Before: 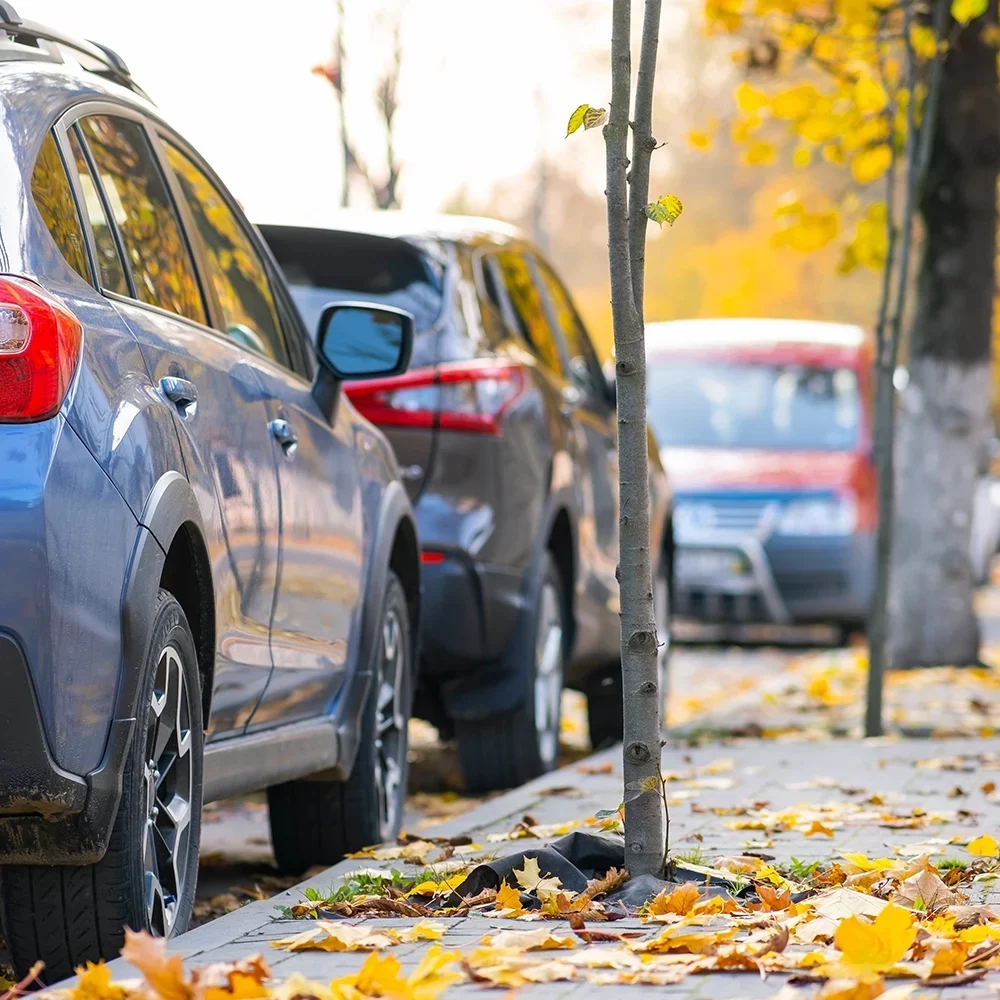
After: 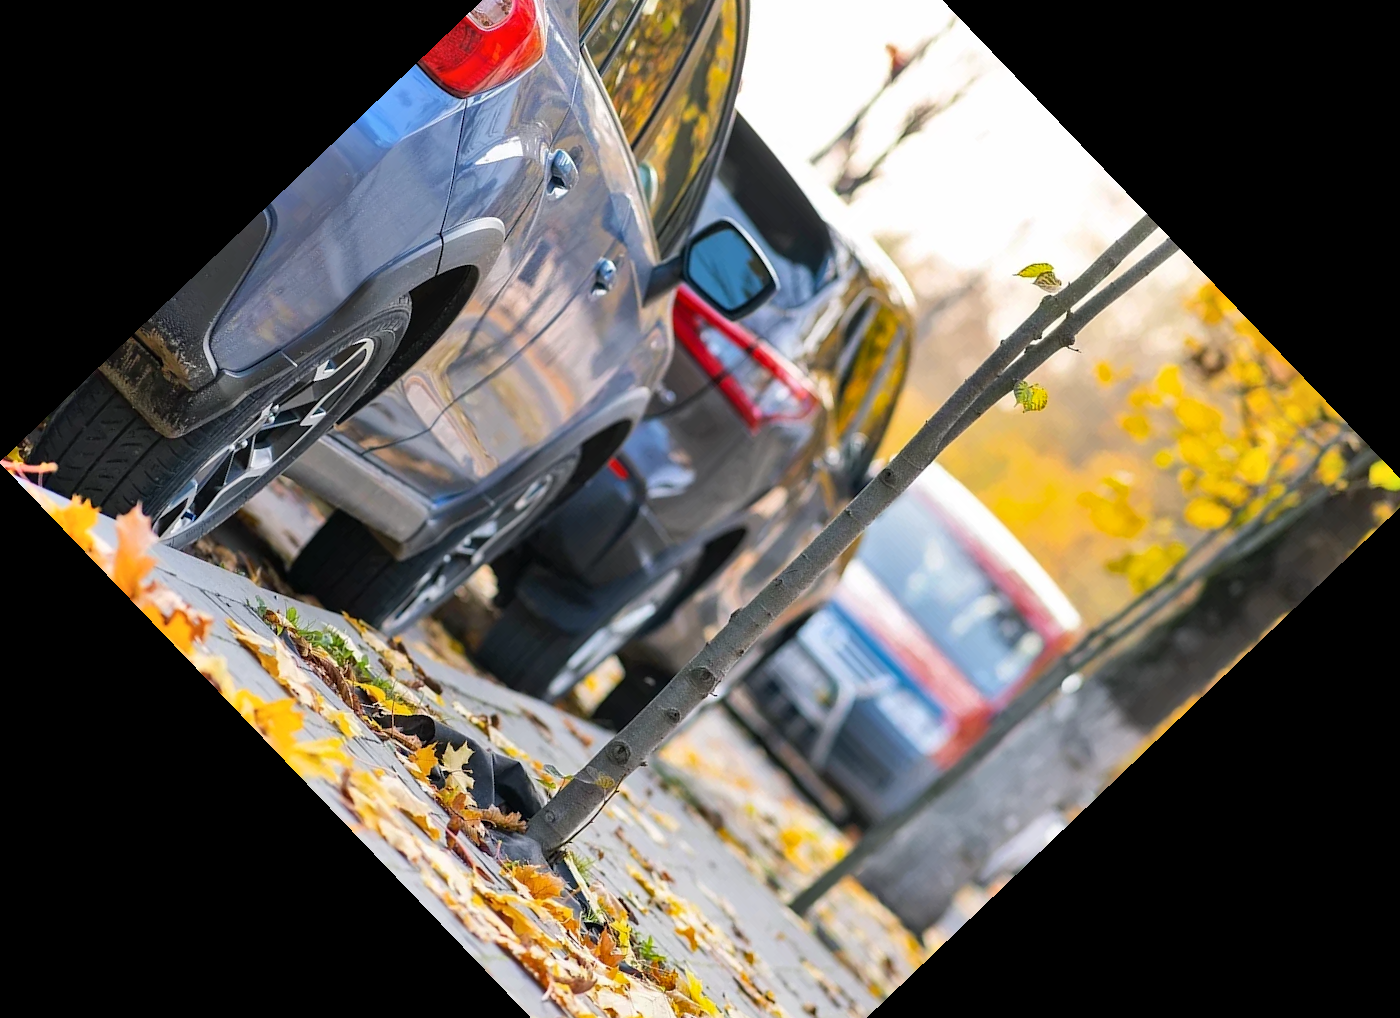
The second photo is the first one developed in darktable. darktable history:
shadows and highlights: white point adjustment 0.05, highlights color adjustment 55.9%, soften with gaussian
crop and rotate: angle -46.26°, top 16.234%, right 0.912%, bottom 11.704%
